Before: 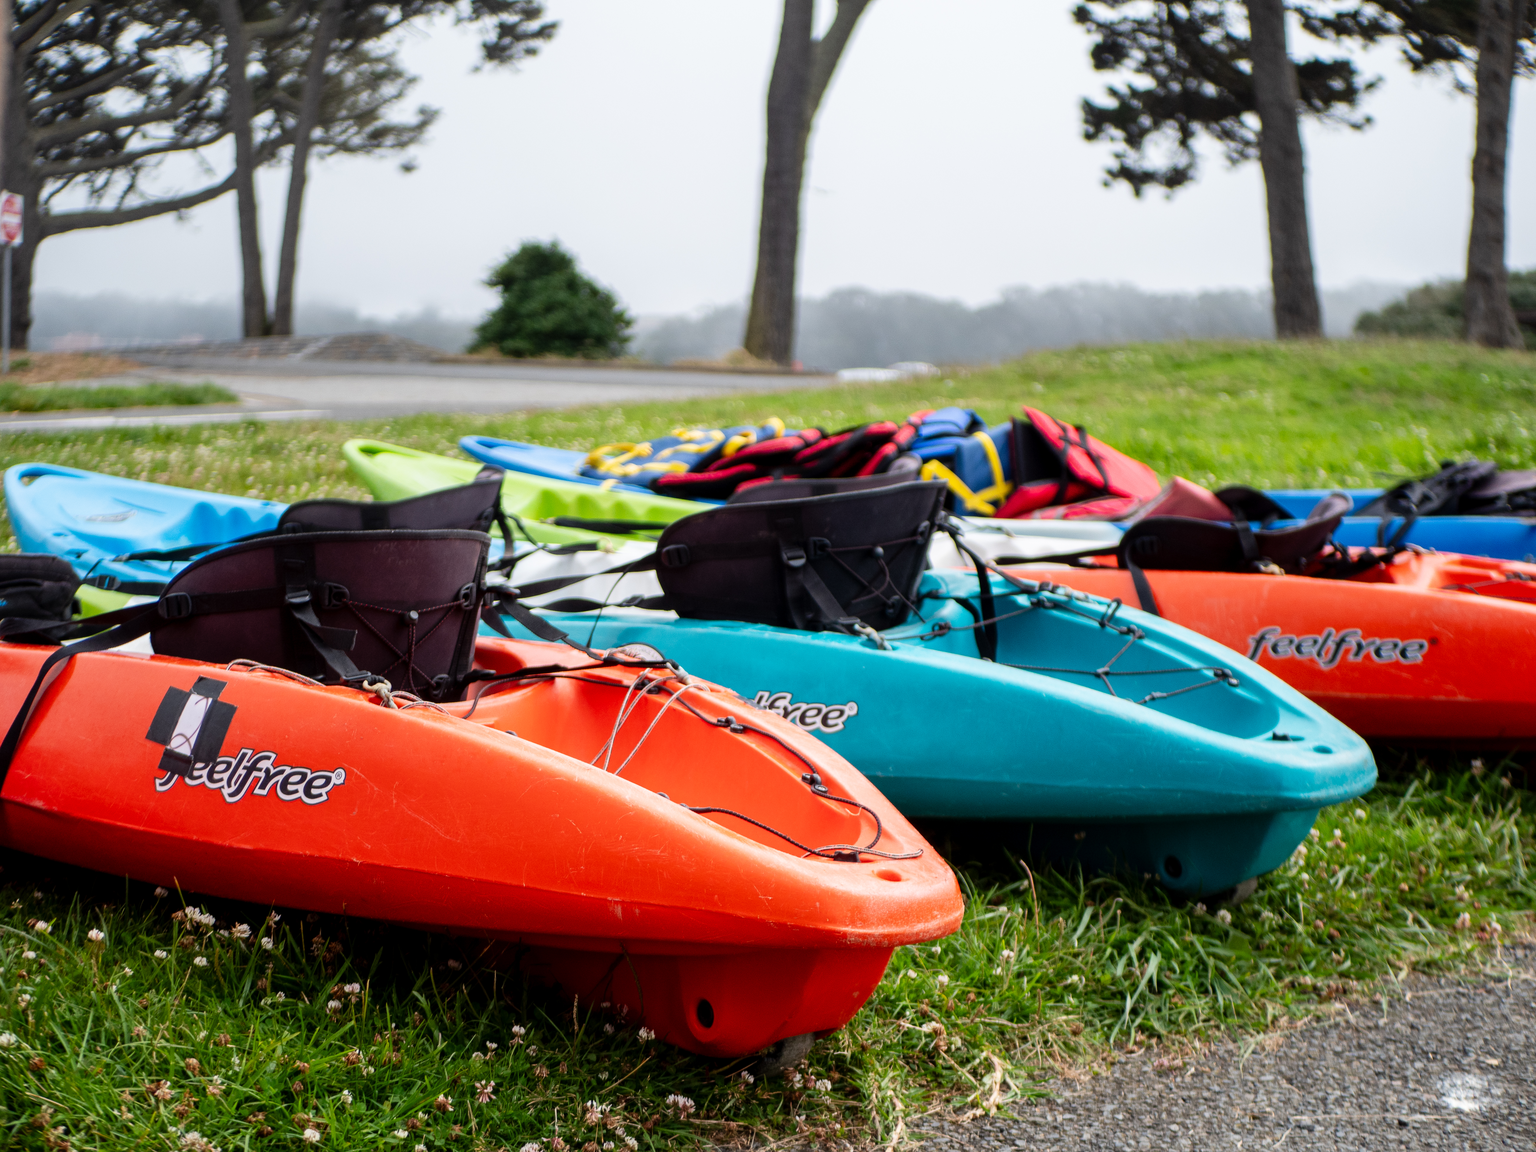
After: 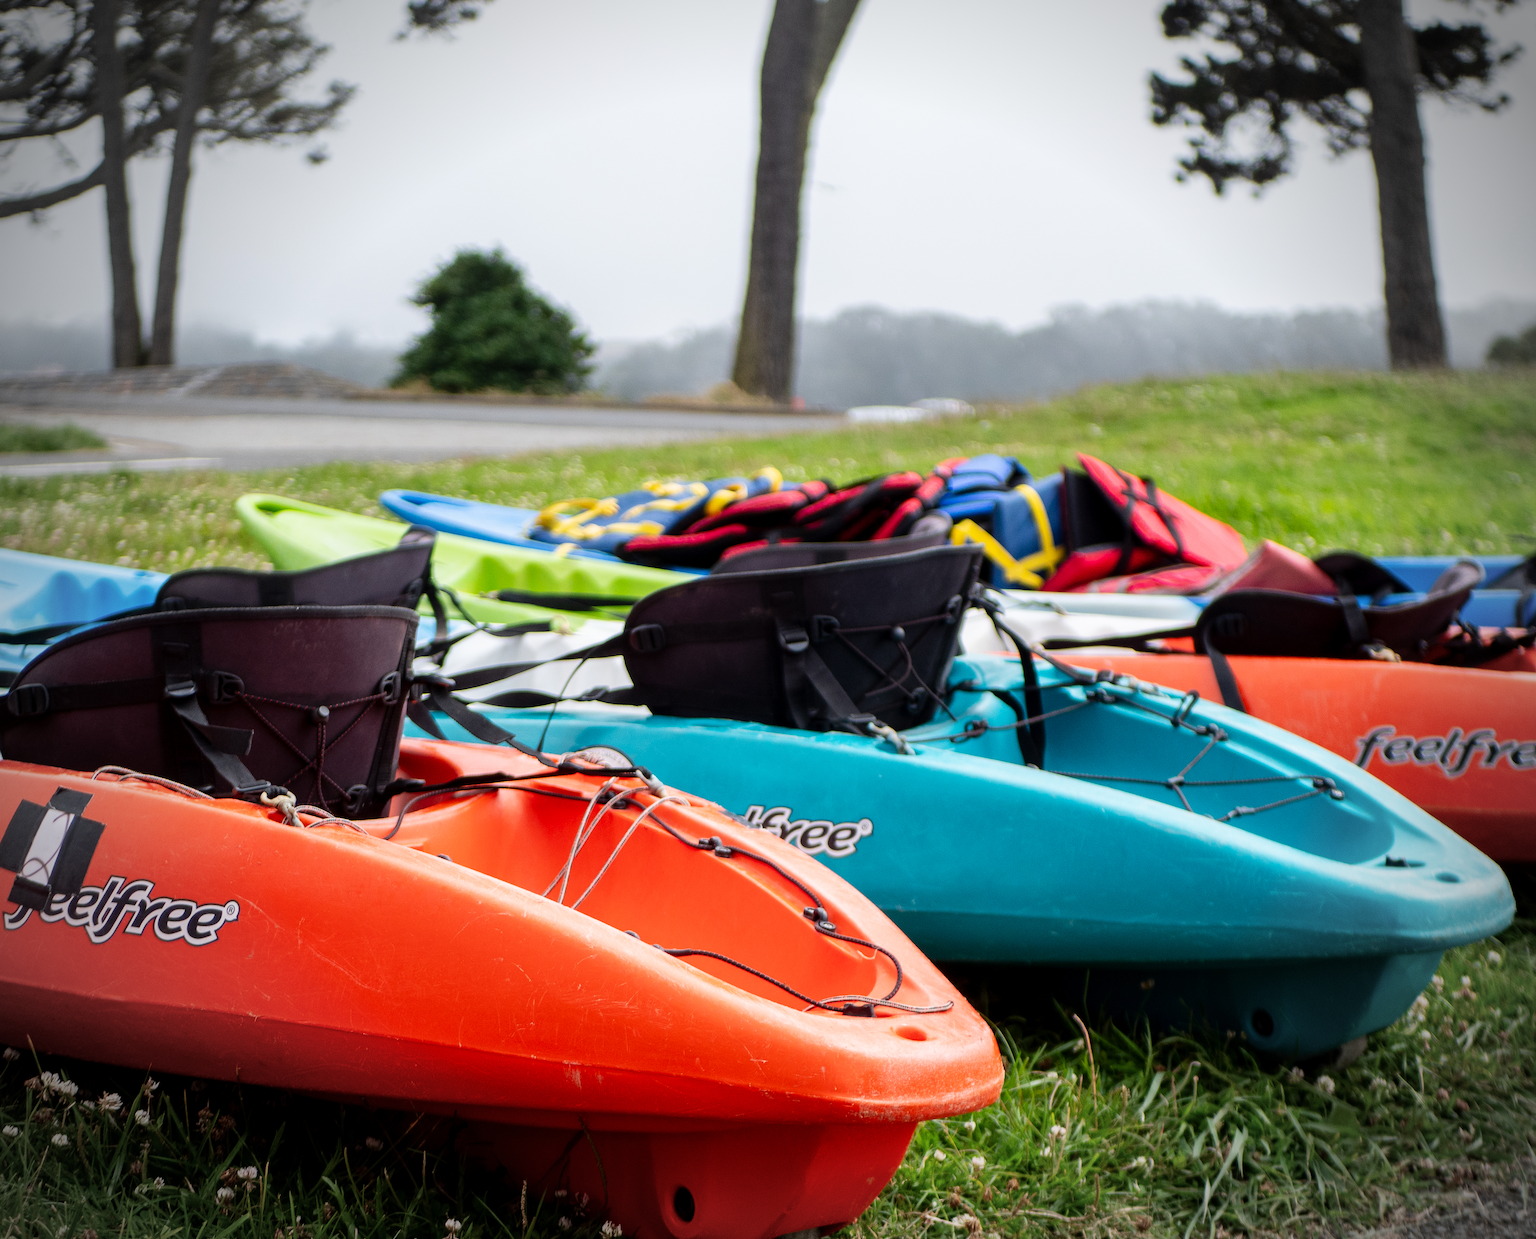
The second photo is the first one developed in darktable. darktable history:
vignetting: fall-off start 75%, brightness -0.692, width/height ratio 1.084
crop: left 9.929%, top 3.475%, right 9.188%, bottom 9.529%
